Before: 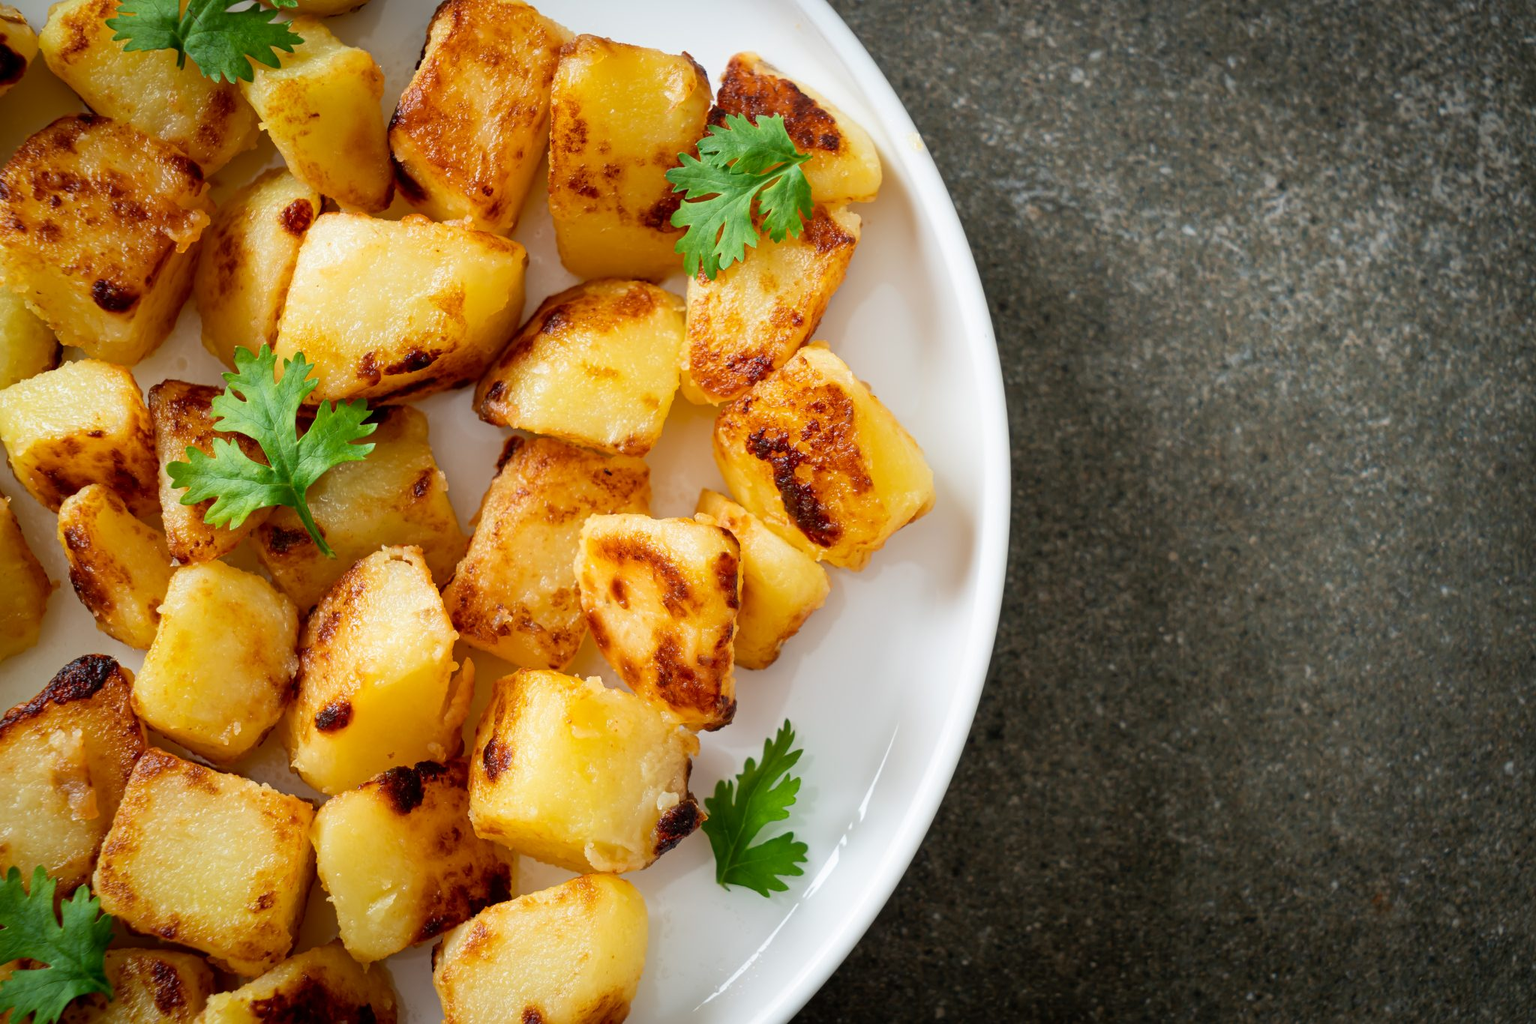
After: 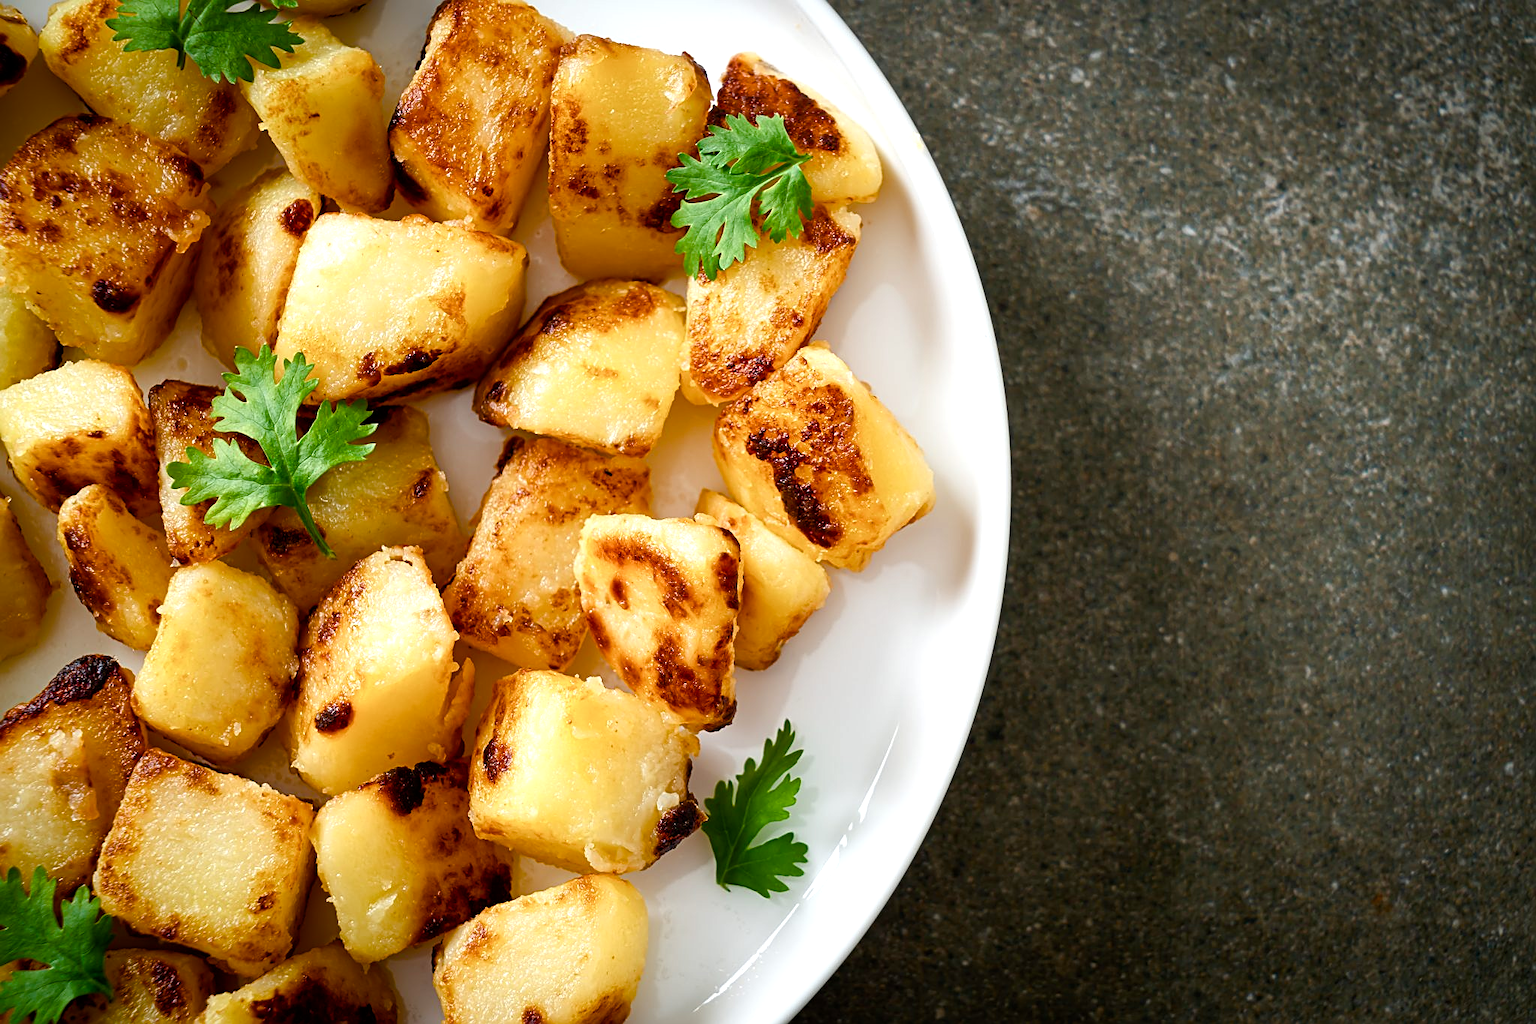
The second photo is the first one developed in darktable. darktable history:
sharpen: amount 0.55
white balance: emerald 1
color balance rgb: perceptual saturation grading › highlights -29.58%, perceptual saturation grading › mid-tones 29.47%, perceptual saturation grading › shadows 59.73%, perceptual brilliance grading › global brilliance -17.79%, perceptual brilliance grading › highlights 28.73%, global vibrance 15.44%
